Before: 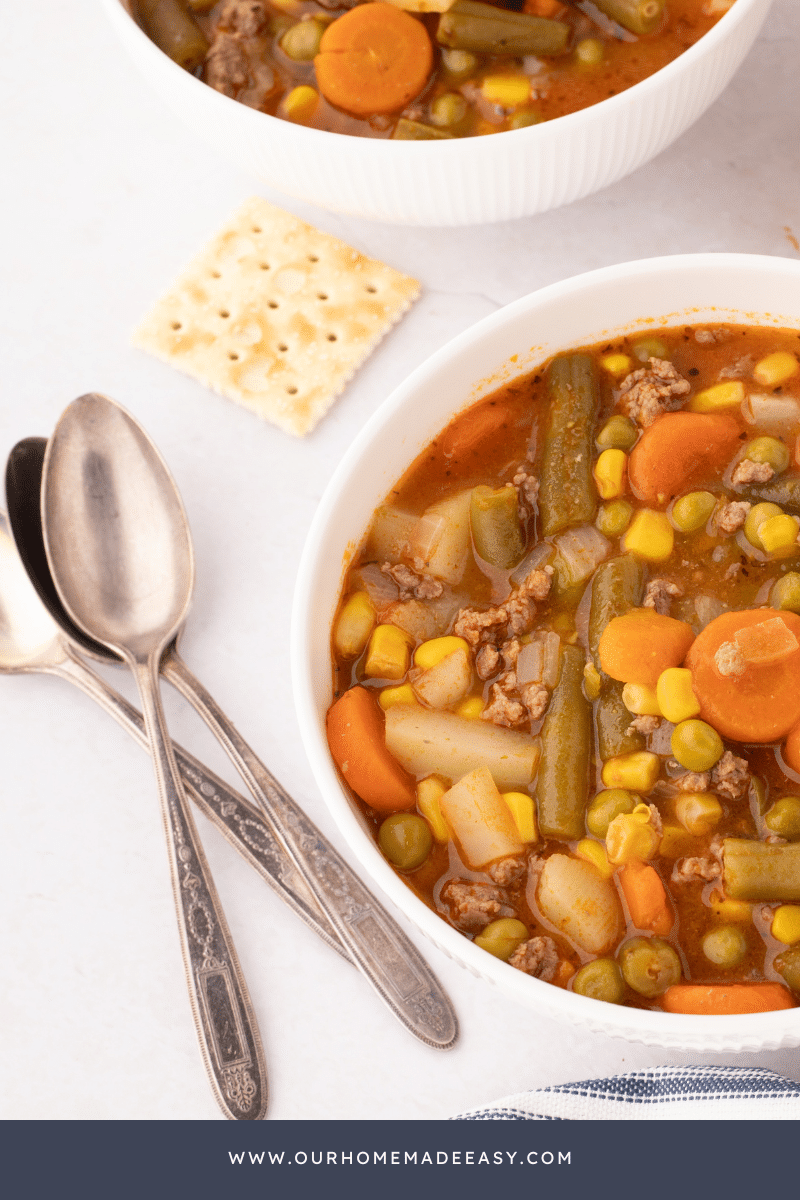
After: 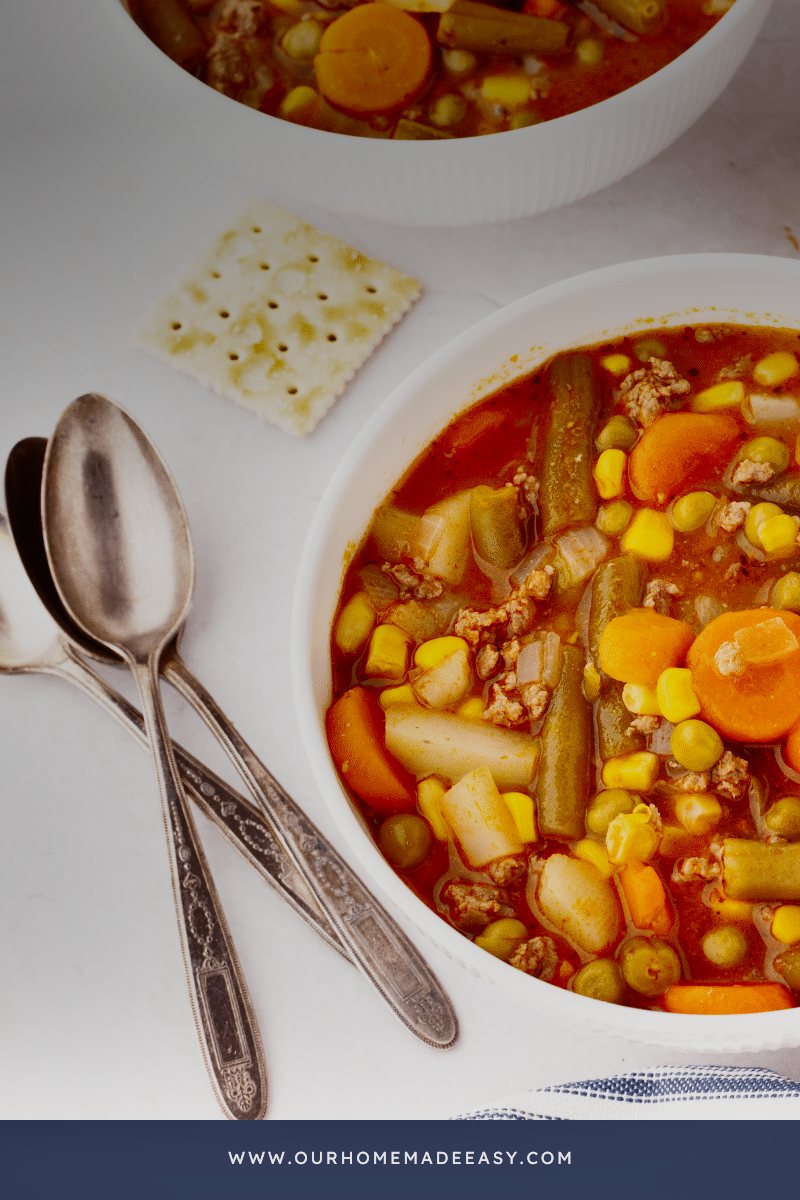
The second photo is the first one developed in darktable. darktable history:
base curve: curves: ch0 [(0, 0) (0.036, 0.025) (0.121, 0.166) (0.206, 0.329) (0.605, 0.79) (1, 1)], preserve colors none
shadows and highlights: shadows 80.73, white point adjustment -9.07, highlights -61.46, soften with gaussian
vignetting: fall-off start 97.52%, fall-off radius 100%, brightness -0.574, saturation 0, center (-0.027, 0.404), width/height ratio 1.368, unbound false
